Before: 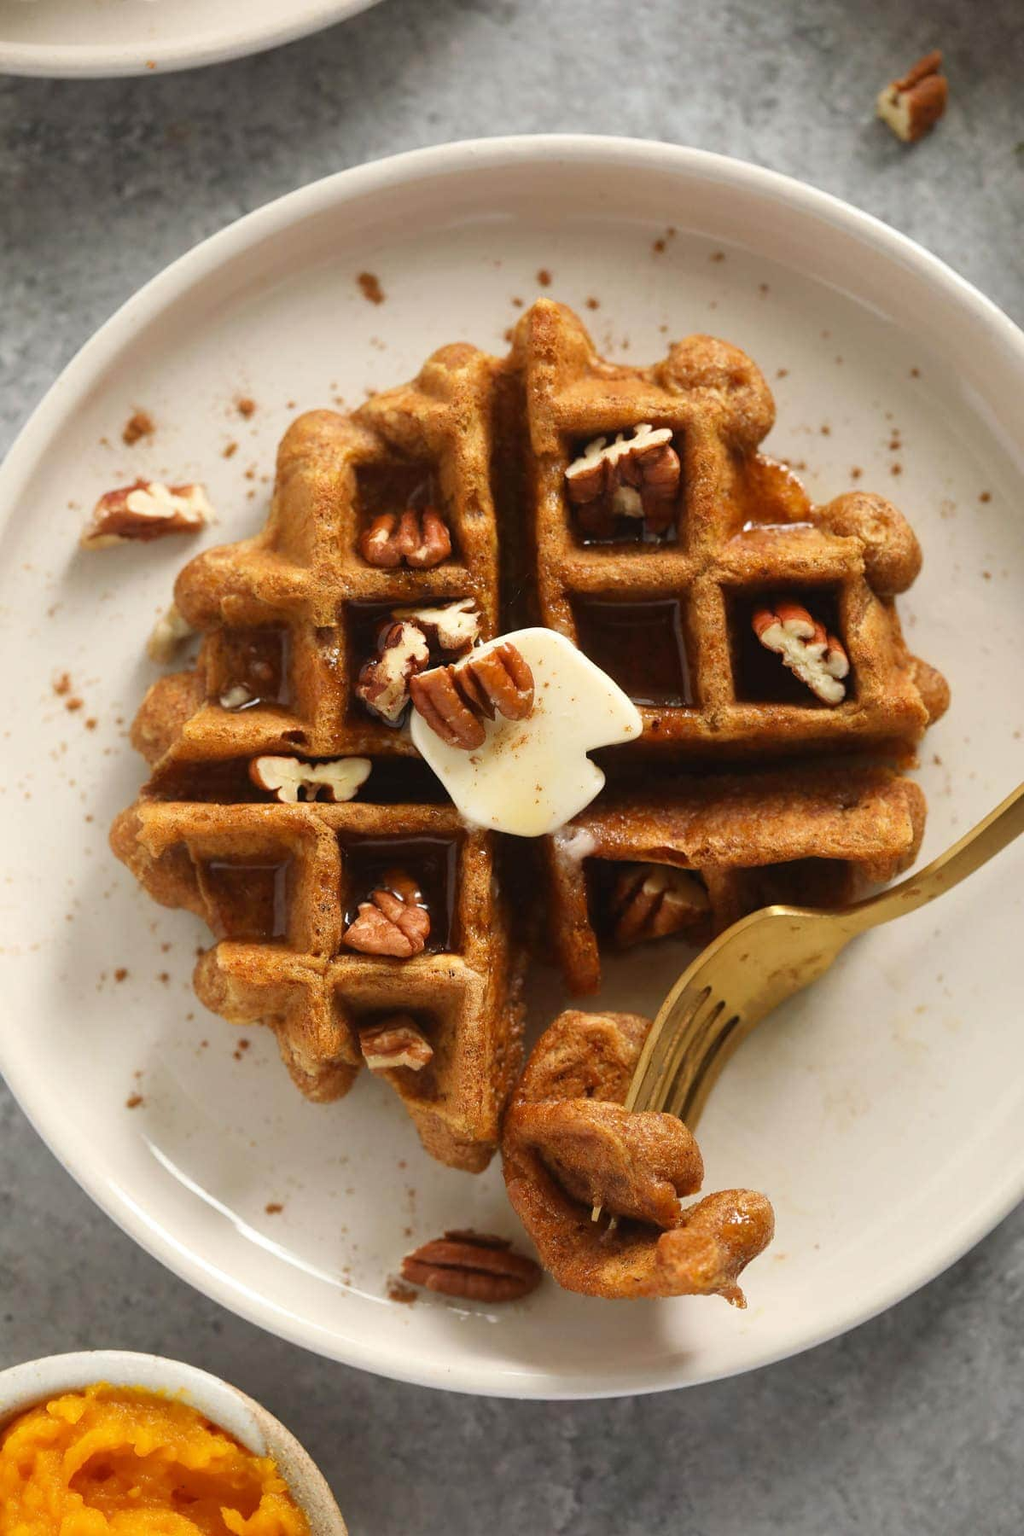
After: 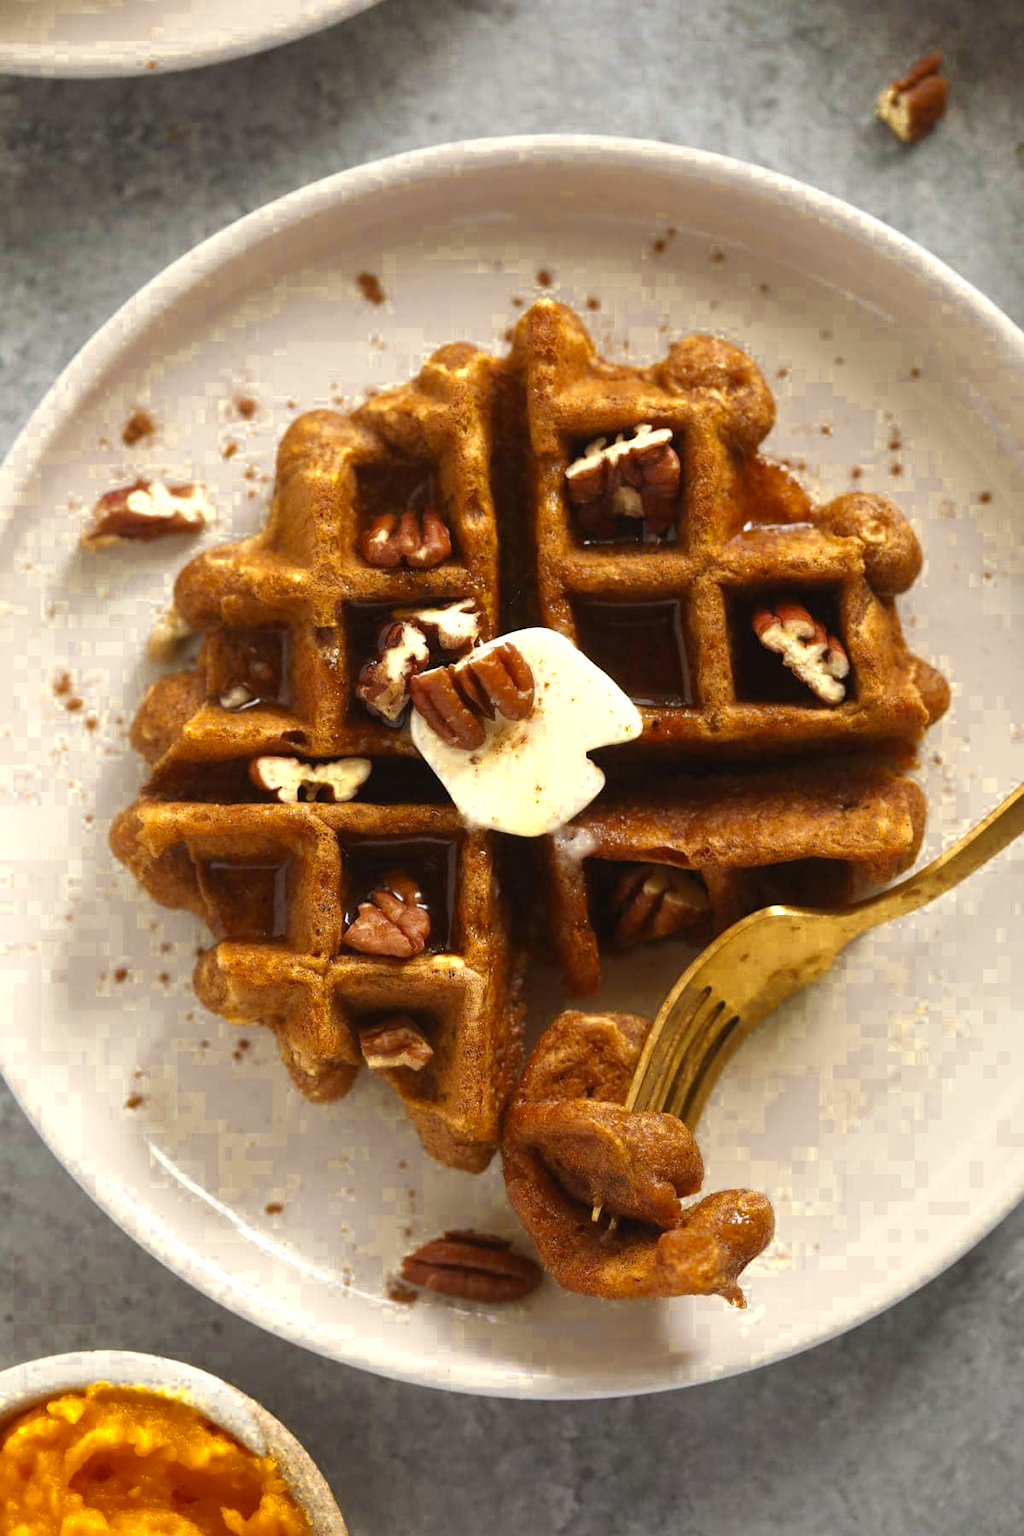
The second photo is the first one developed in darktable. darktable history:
color zones: curves: ch0 [(0, 0.485) (0.178, 0.476) (0.261, 0.623) (0.411, 0.403) (0.708, 0.603) (0.934, 0.412)]; ch1 [(0.003, 0.485) (0.149, 0.496) (0.229, 0.584) (0.326, 0.551) (0.484, 0.262) (0.757, 0.643)], mix 101.48%
